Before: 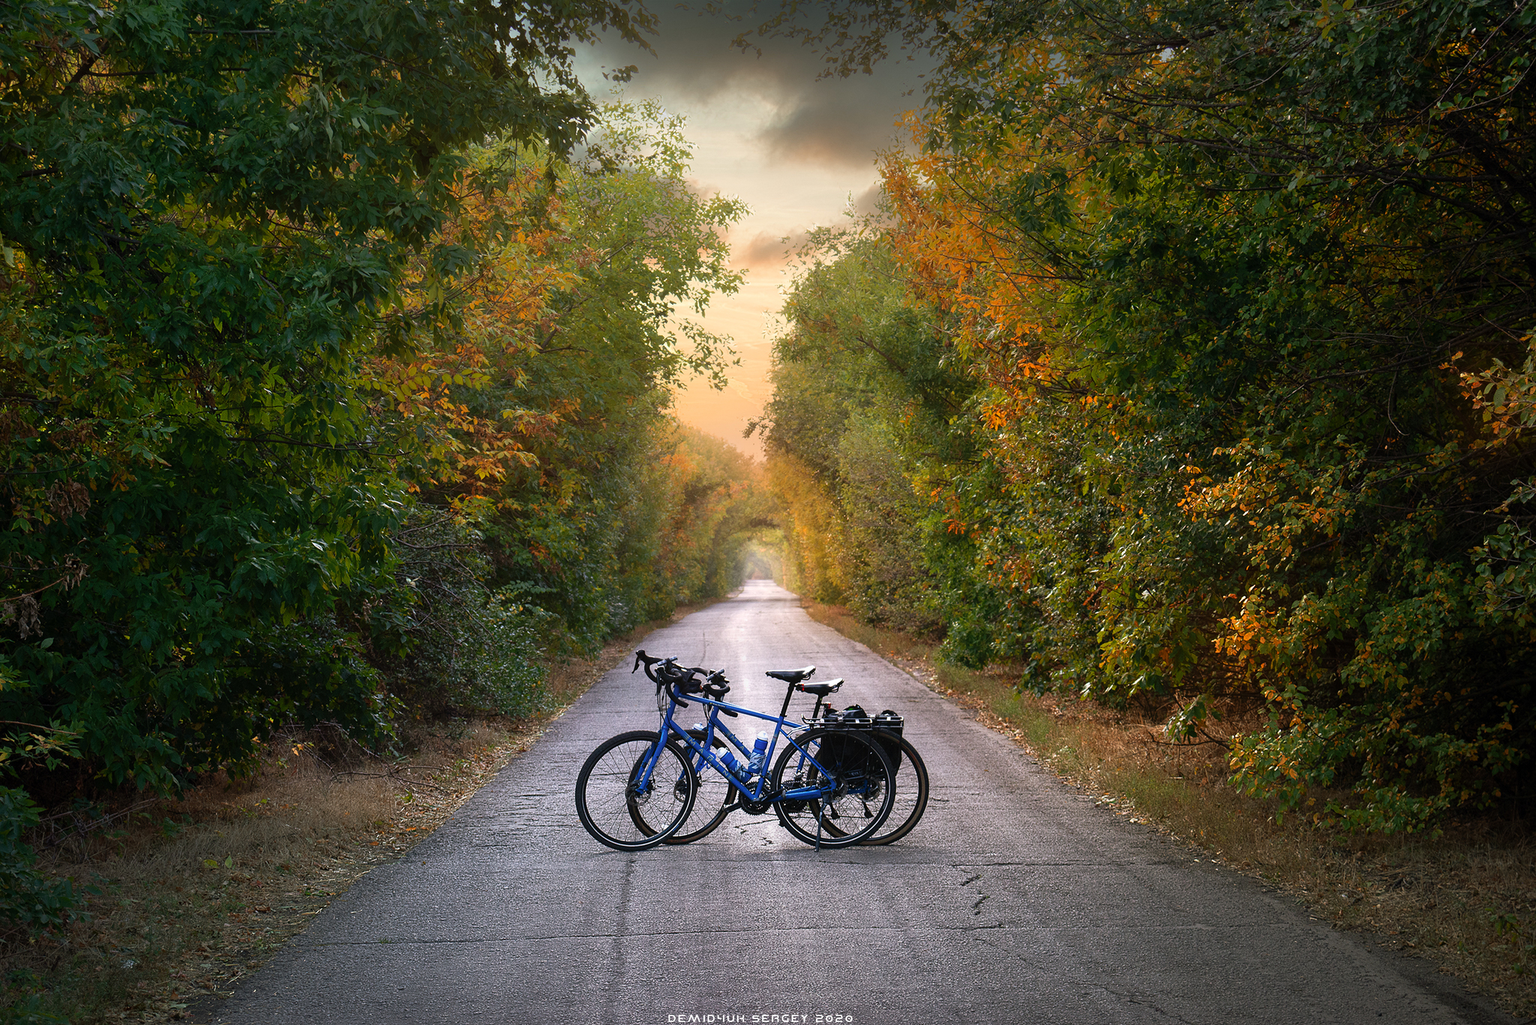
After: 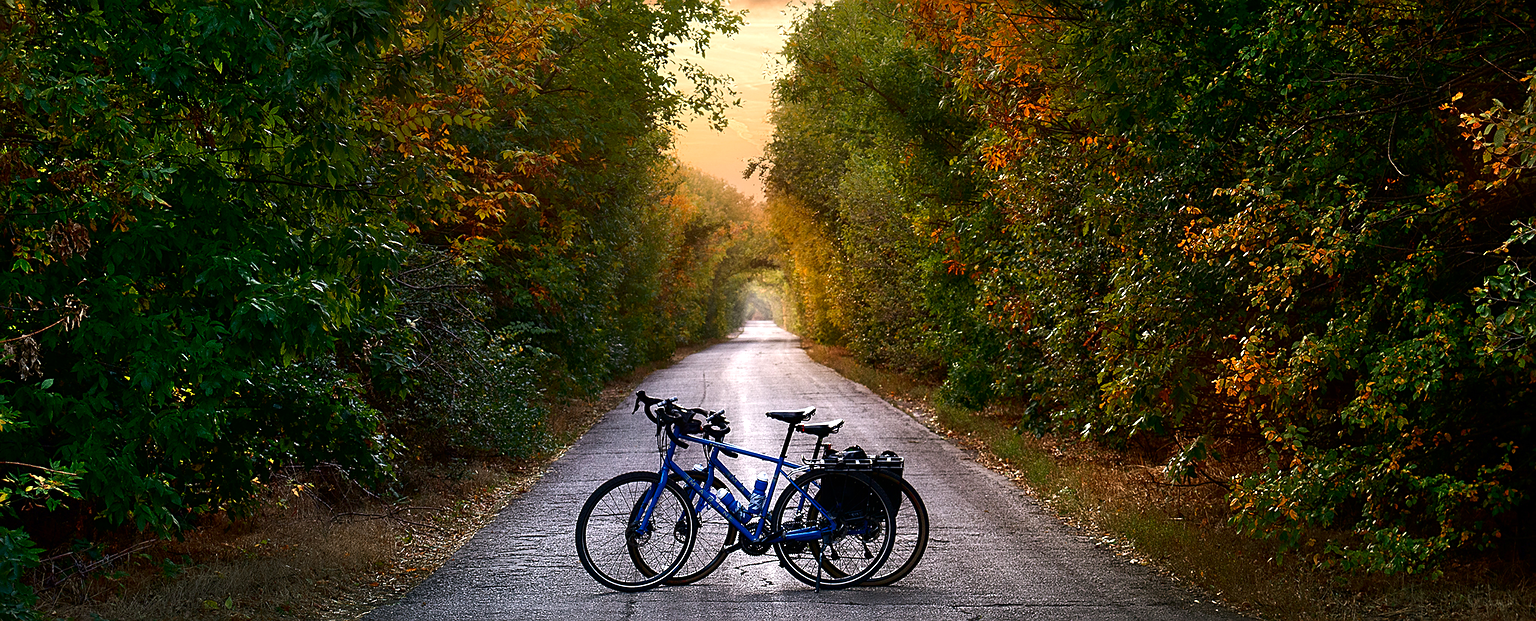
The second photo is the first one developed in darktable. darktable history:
contrast brightness saturation: contrast 0.1, brightness -0.26, saturation 0.14
shadows and highlights: radius 44.78, white point adjustment 6.64, compress 79.65%, highlights color adjustment 78.42%, soften with gaussian
sharpen: radius 1.967
highlight reconstruction: method clip highlights, clipping threshold 0
crop and rotate: top 25.357%, bottom 13.942%
